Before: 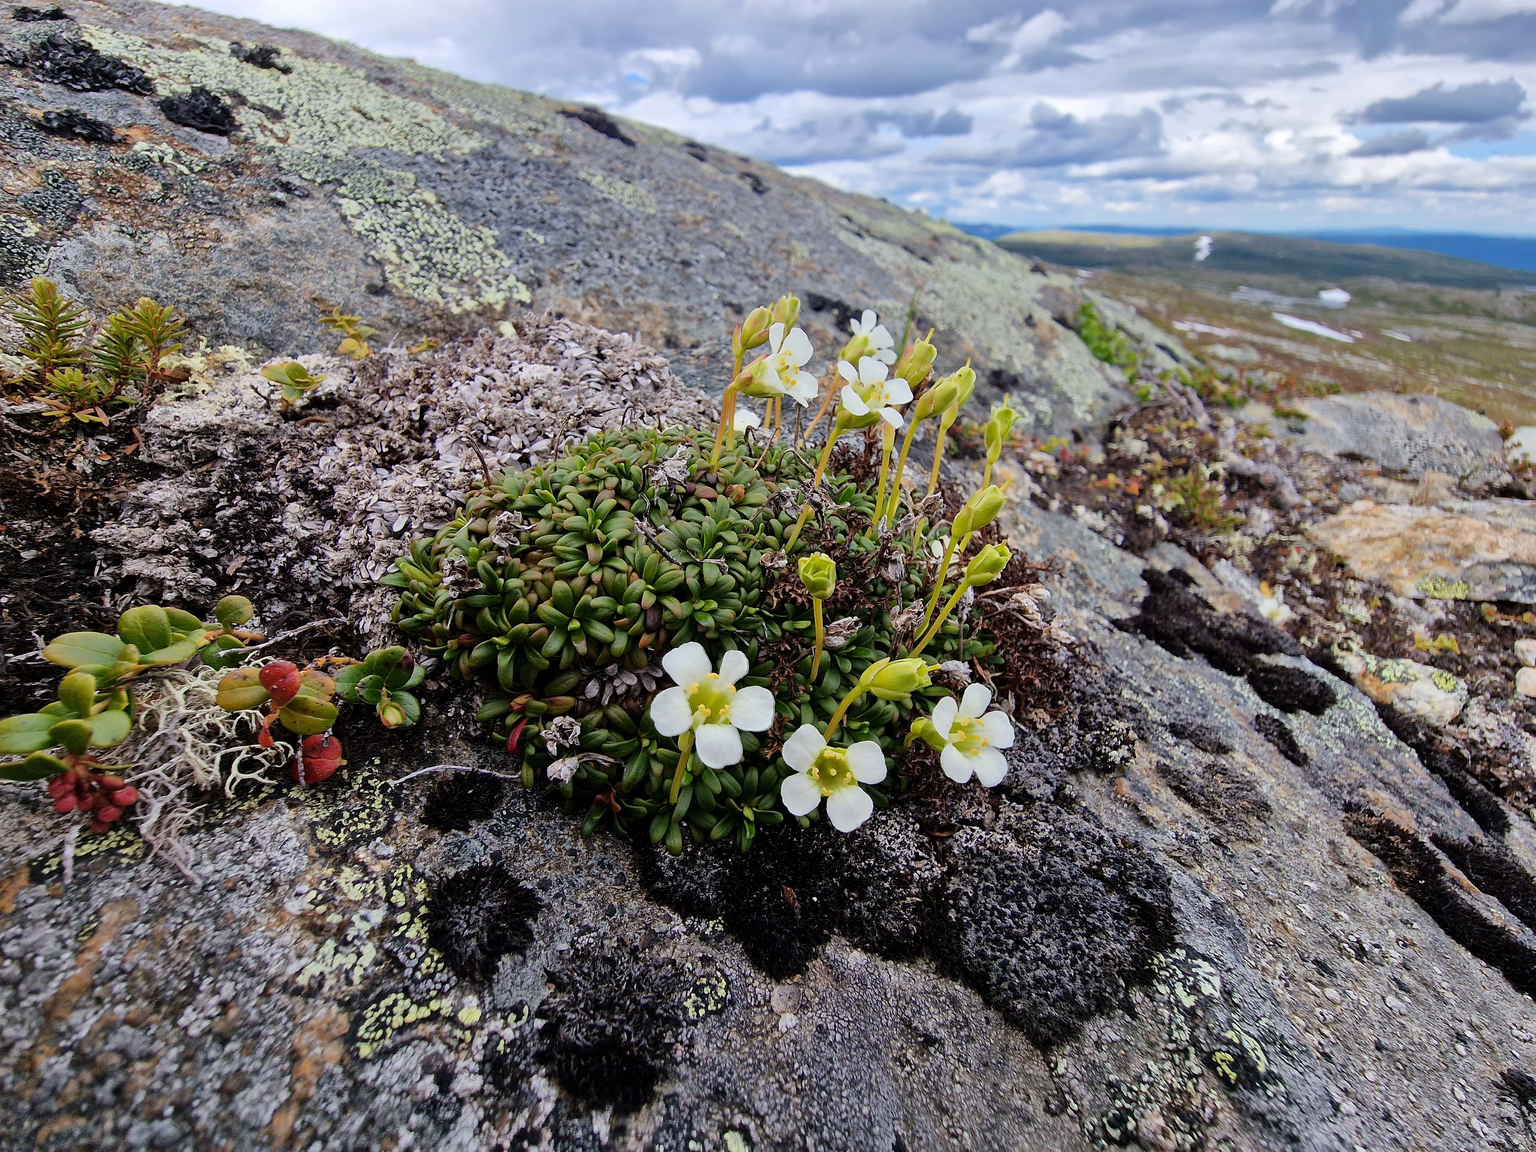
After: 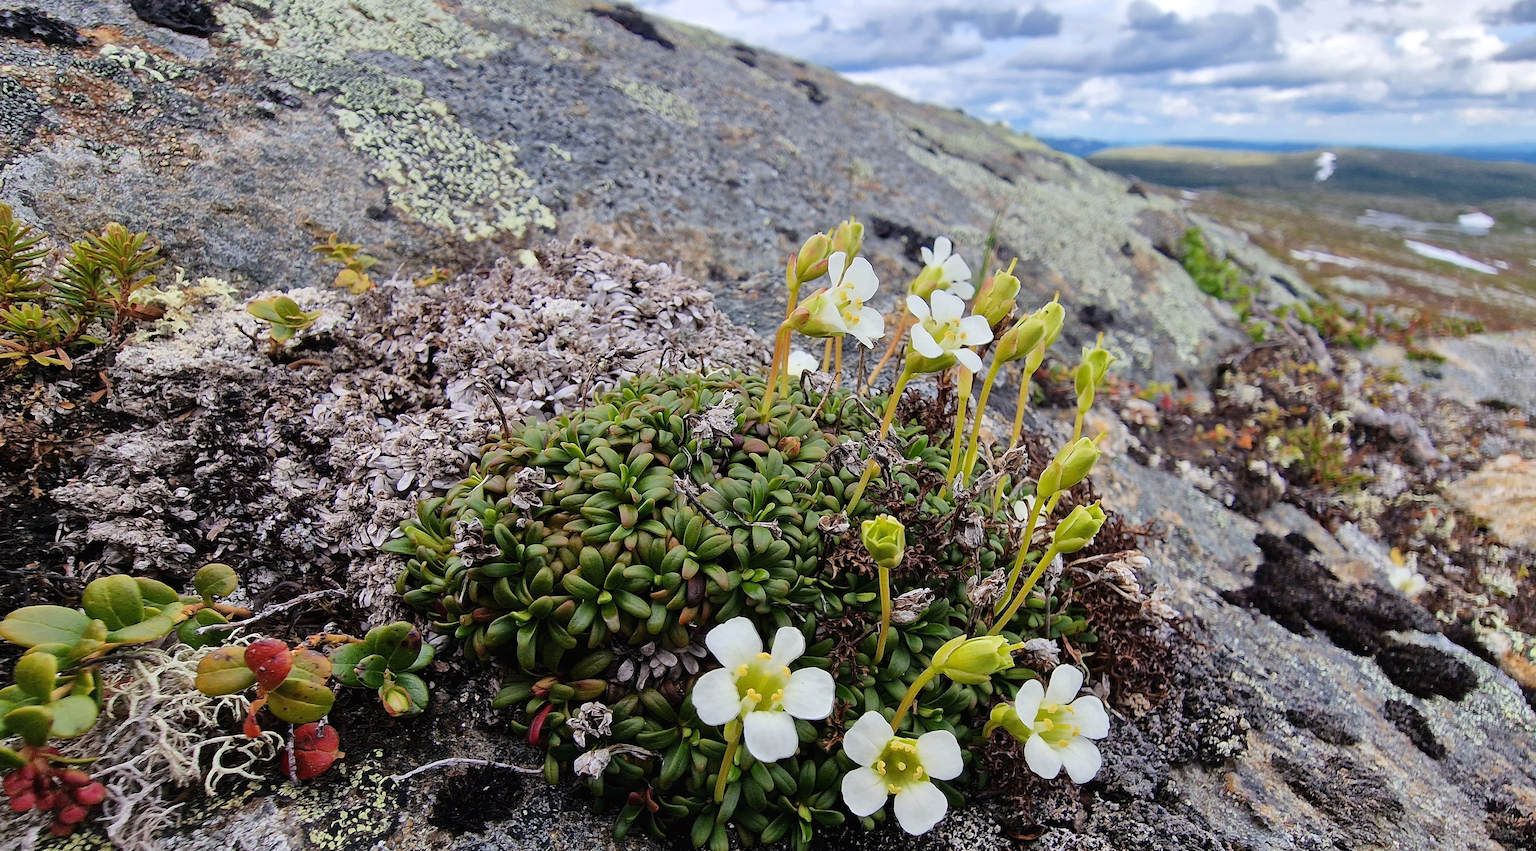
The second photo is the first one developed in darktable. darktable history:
exposure: black level correction -0.001, exposure 0.08 EV, compensate highlight preservation false
crop: left 3.015%, top 8.969%, right 9.647%, bottom 26.457%
